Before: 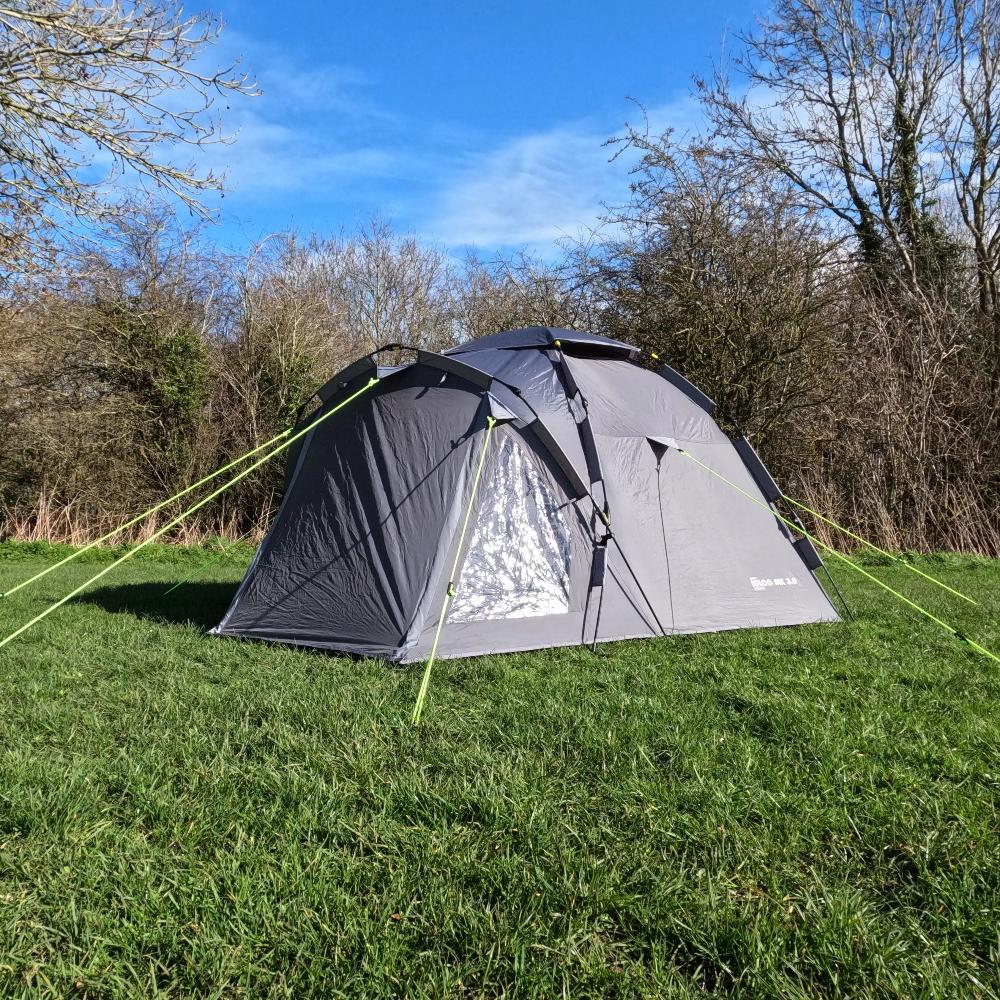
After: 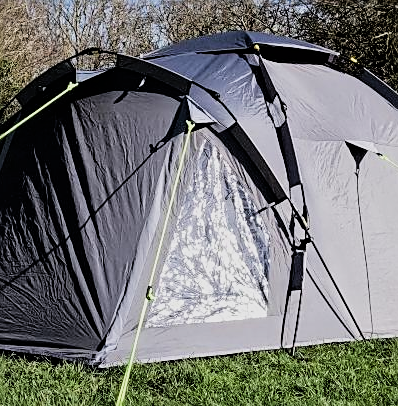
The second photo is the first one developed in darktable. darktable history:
sharpen: radius 1.958
filmic rgb: black relative exposure -5.01 EV, white relative exposure 3.97 EV, hardness 2.89, contrast 1.301
crop: left 30.122%, top 29.672%, right 30.025%, bottom 29.632%
